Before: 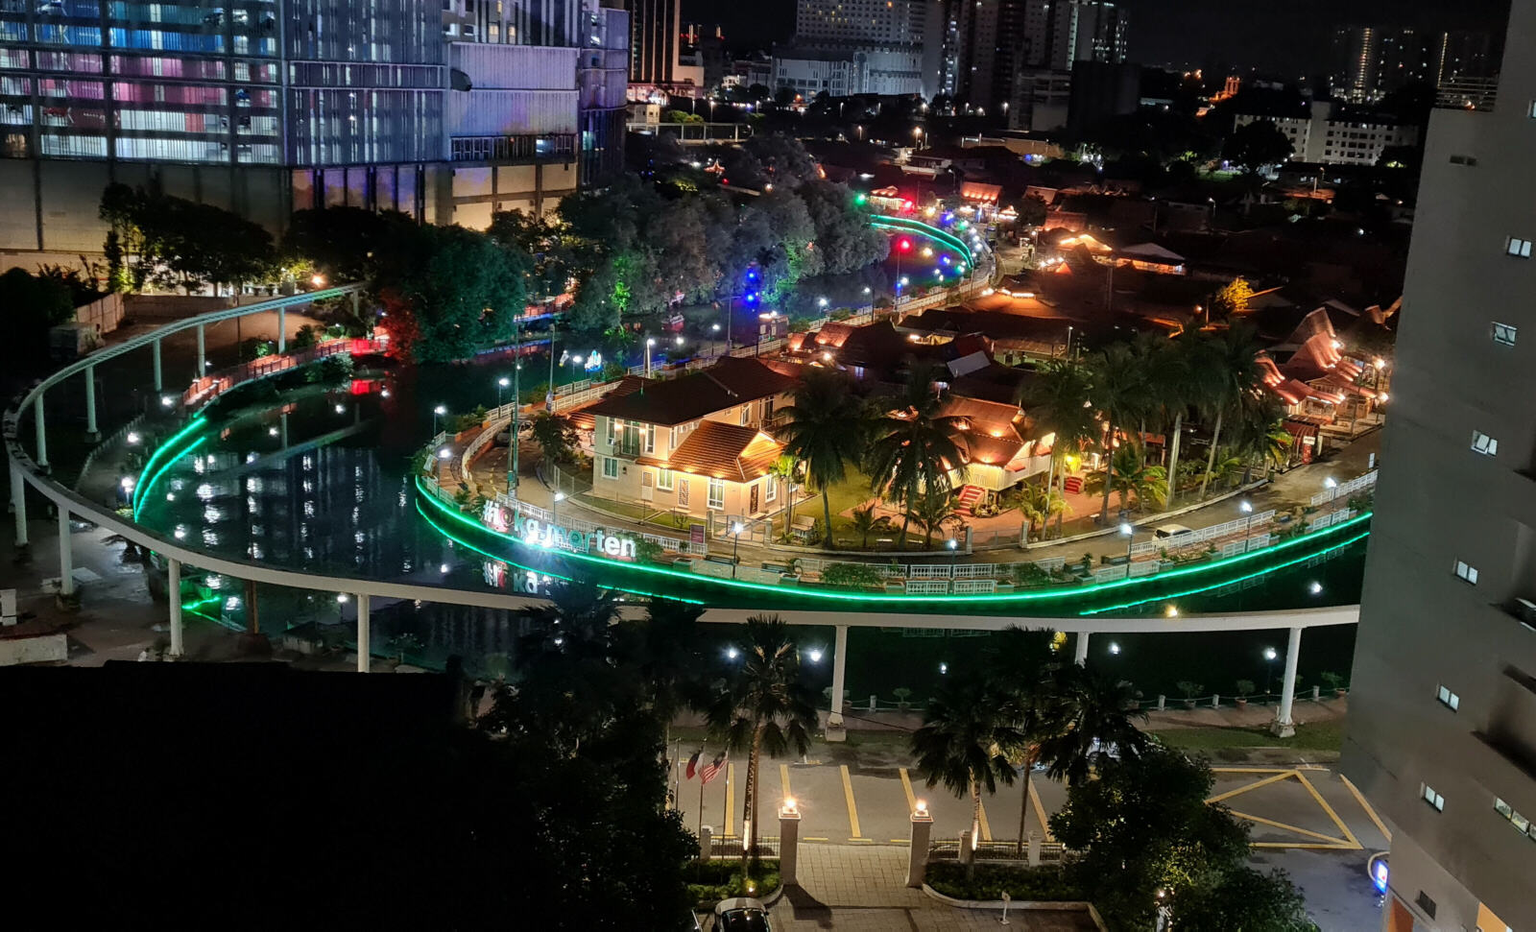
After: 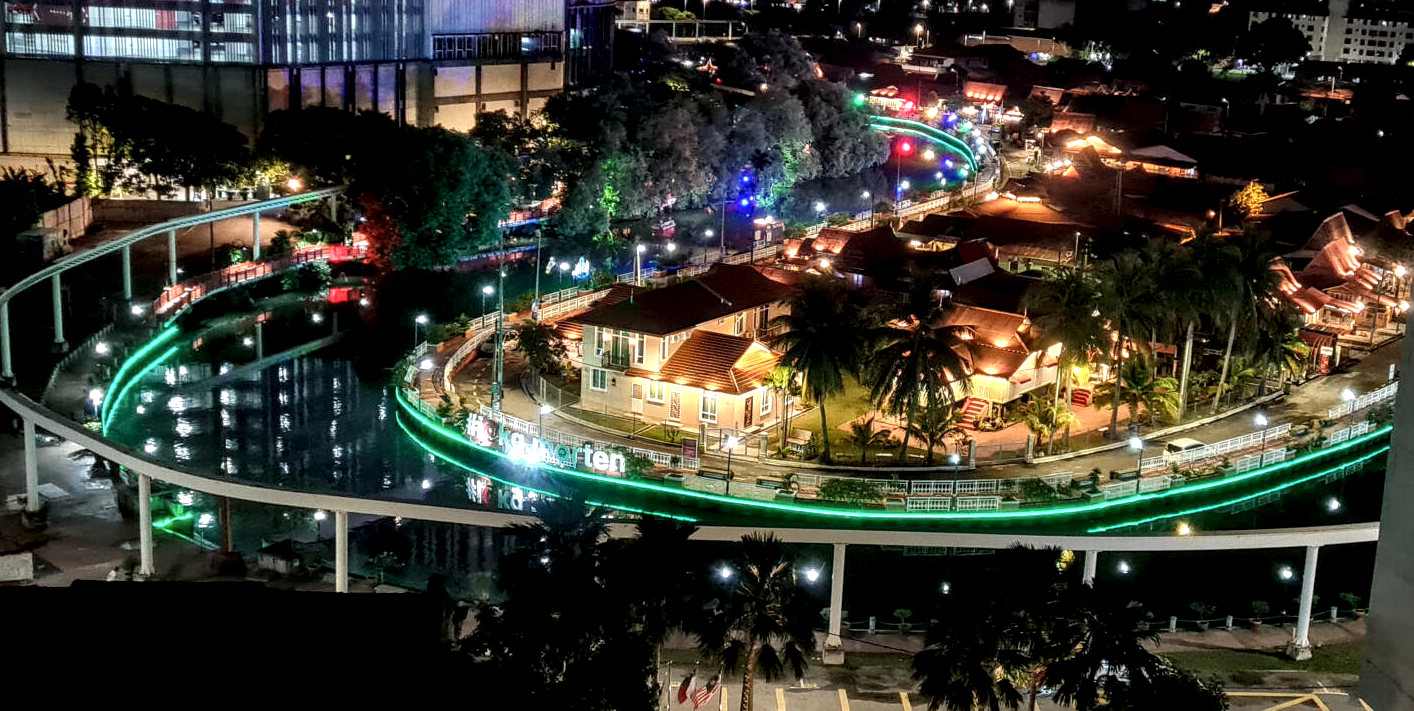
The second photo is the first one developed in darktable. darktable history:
local contrast: highlights 65%, shadows 53%, detail 168%, midtone range 0.521
crop and rotate: left 2.33%, top 11.196%, right 9.246%, bottom 15.48%
color balance rgb: shadows lift › luminance -9.978%, perceptual saturation grading › global saturation 1.67%, perceptual saturation grading › highlights -2.938%, perceptual saturation grading › mid-tones 3.398%, perceptual saturation grading › shadows 6.974%
